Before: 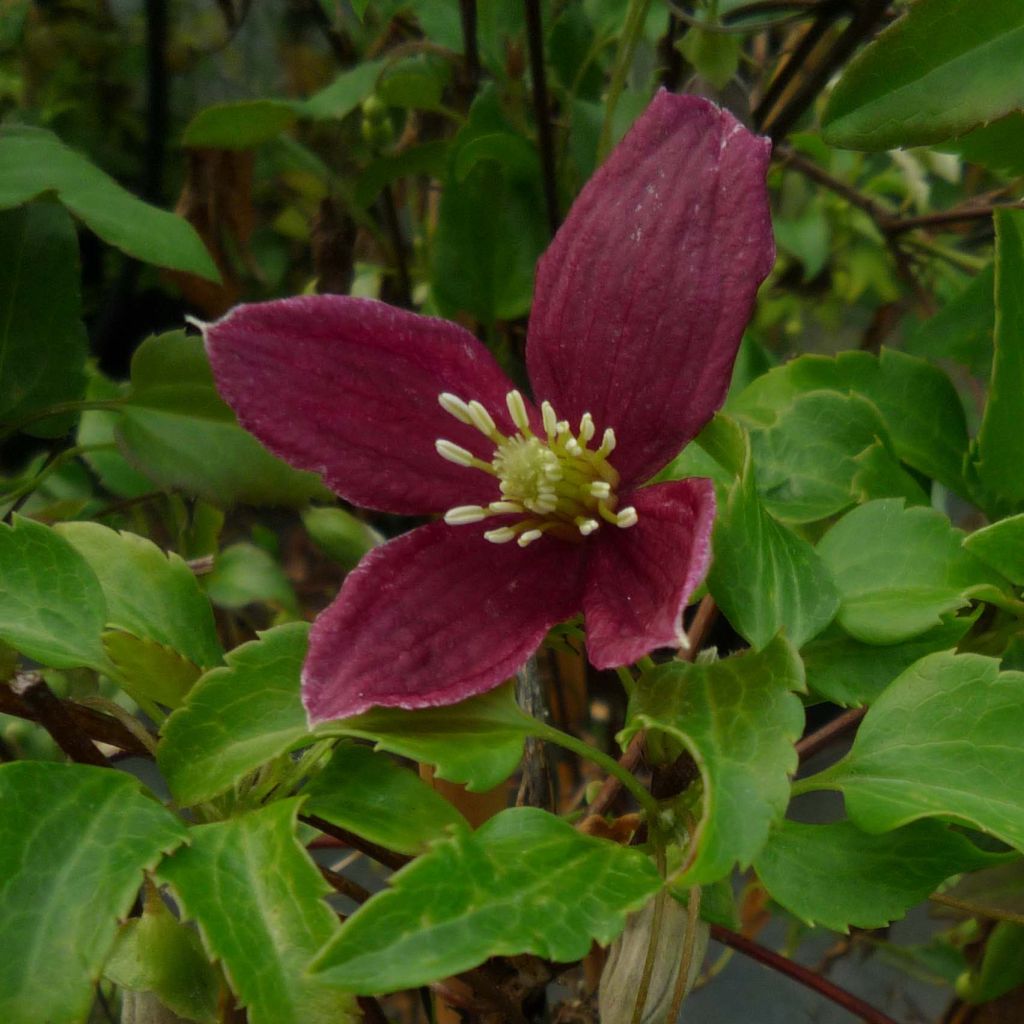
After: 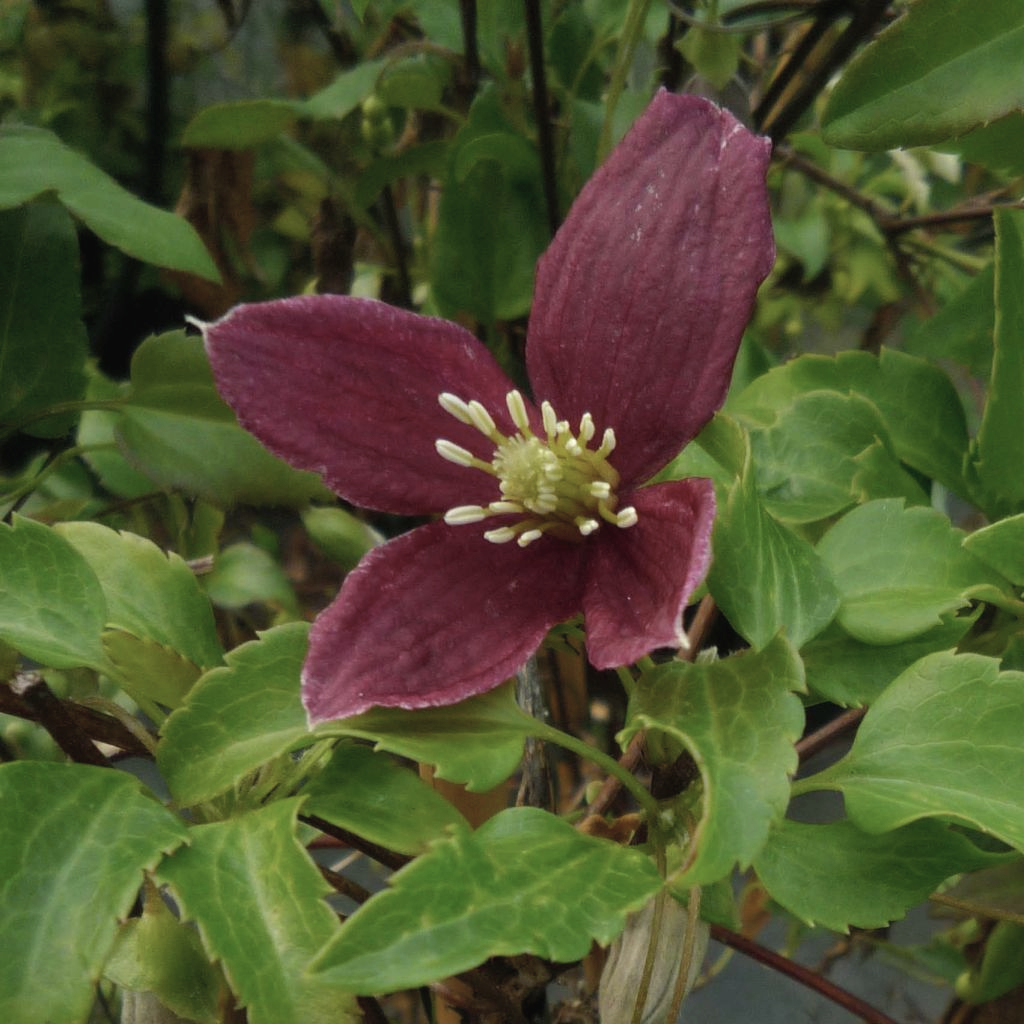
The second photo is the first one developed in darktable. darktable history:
exposure: black level correction 0.001, exposure 0.499 EV, compensate exposure bias true, compensate highlight preservation false
color balance rgb: shadows lift › chroma 1.025%, shadows lift › hue 217.06°, perceptual saturation grading › global saturation 19.981%
contrast brightness saturation: contrast -0.05, saturation -0.394
